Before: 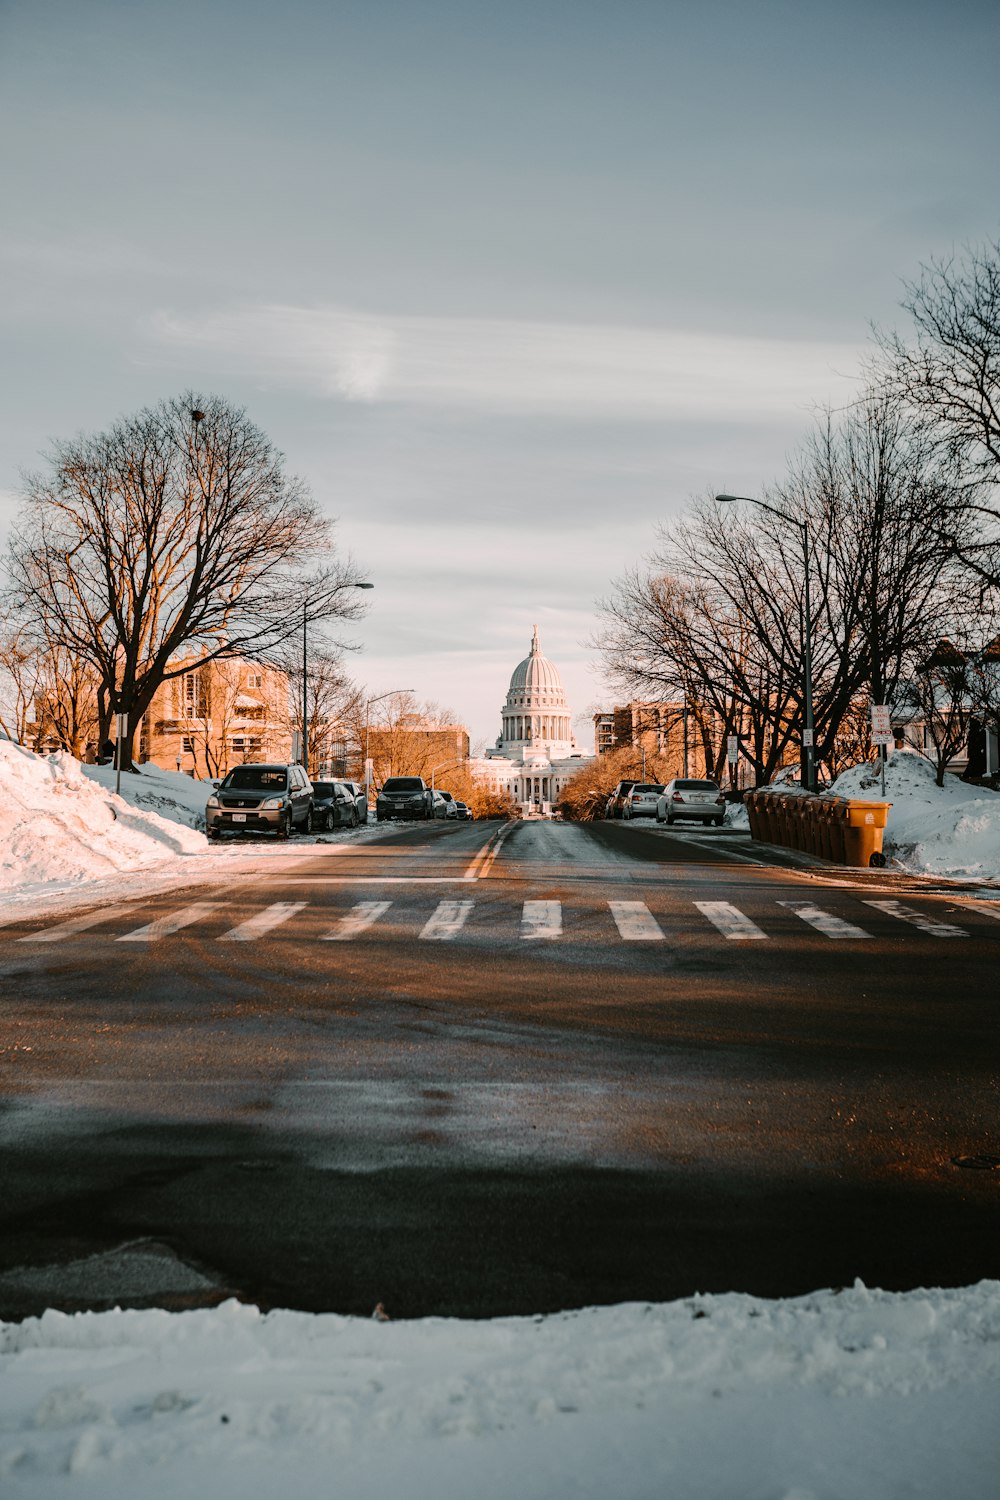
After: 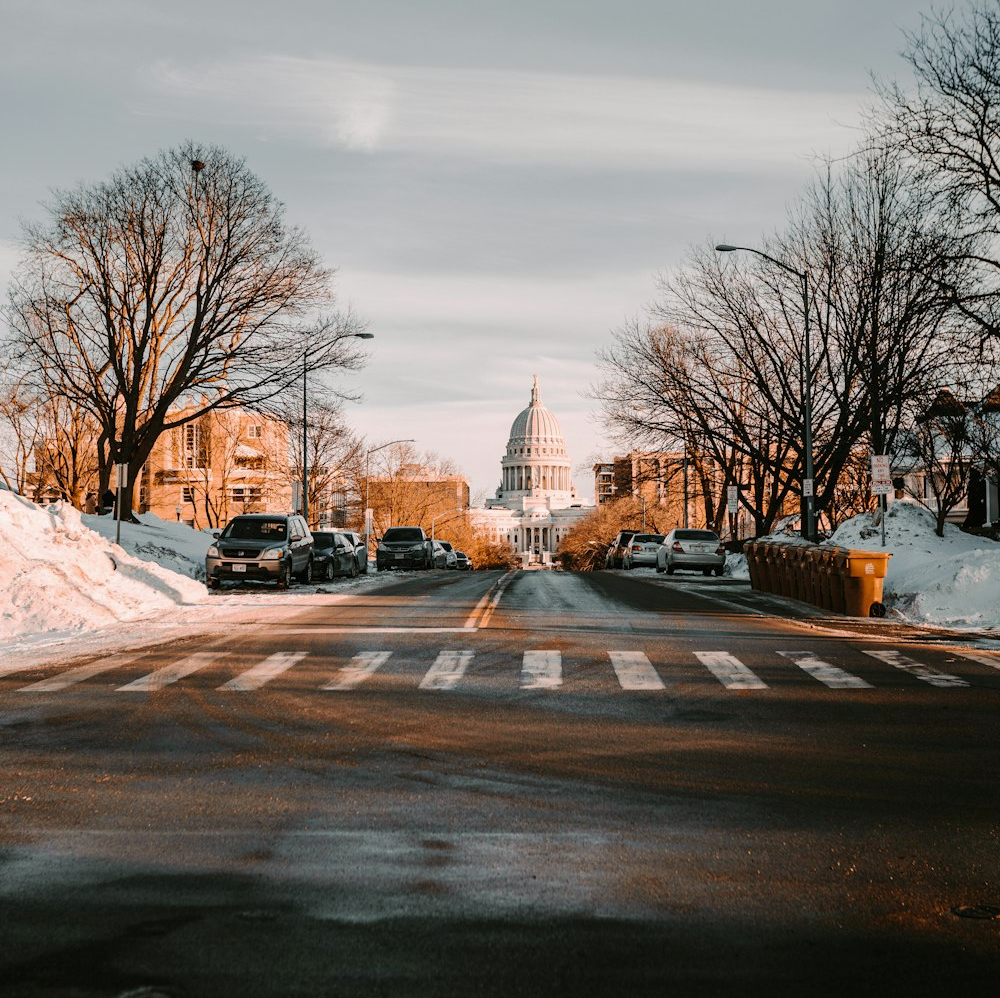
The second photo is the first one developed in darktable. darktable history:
crop: top 16.727%, bottom 16.727%
tone equalizer: -7 EV 0.18 EV, -6 EV 0.12 EV, -5 EV 0.08 EV, -4 EV 0.04 EV, -2 EV -0.02 EV, -1 EV -0.04 EV, +0 EV -0.06 EV, luminance estimator HSV value / RGB max
